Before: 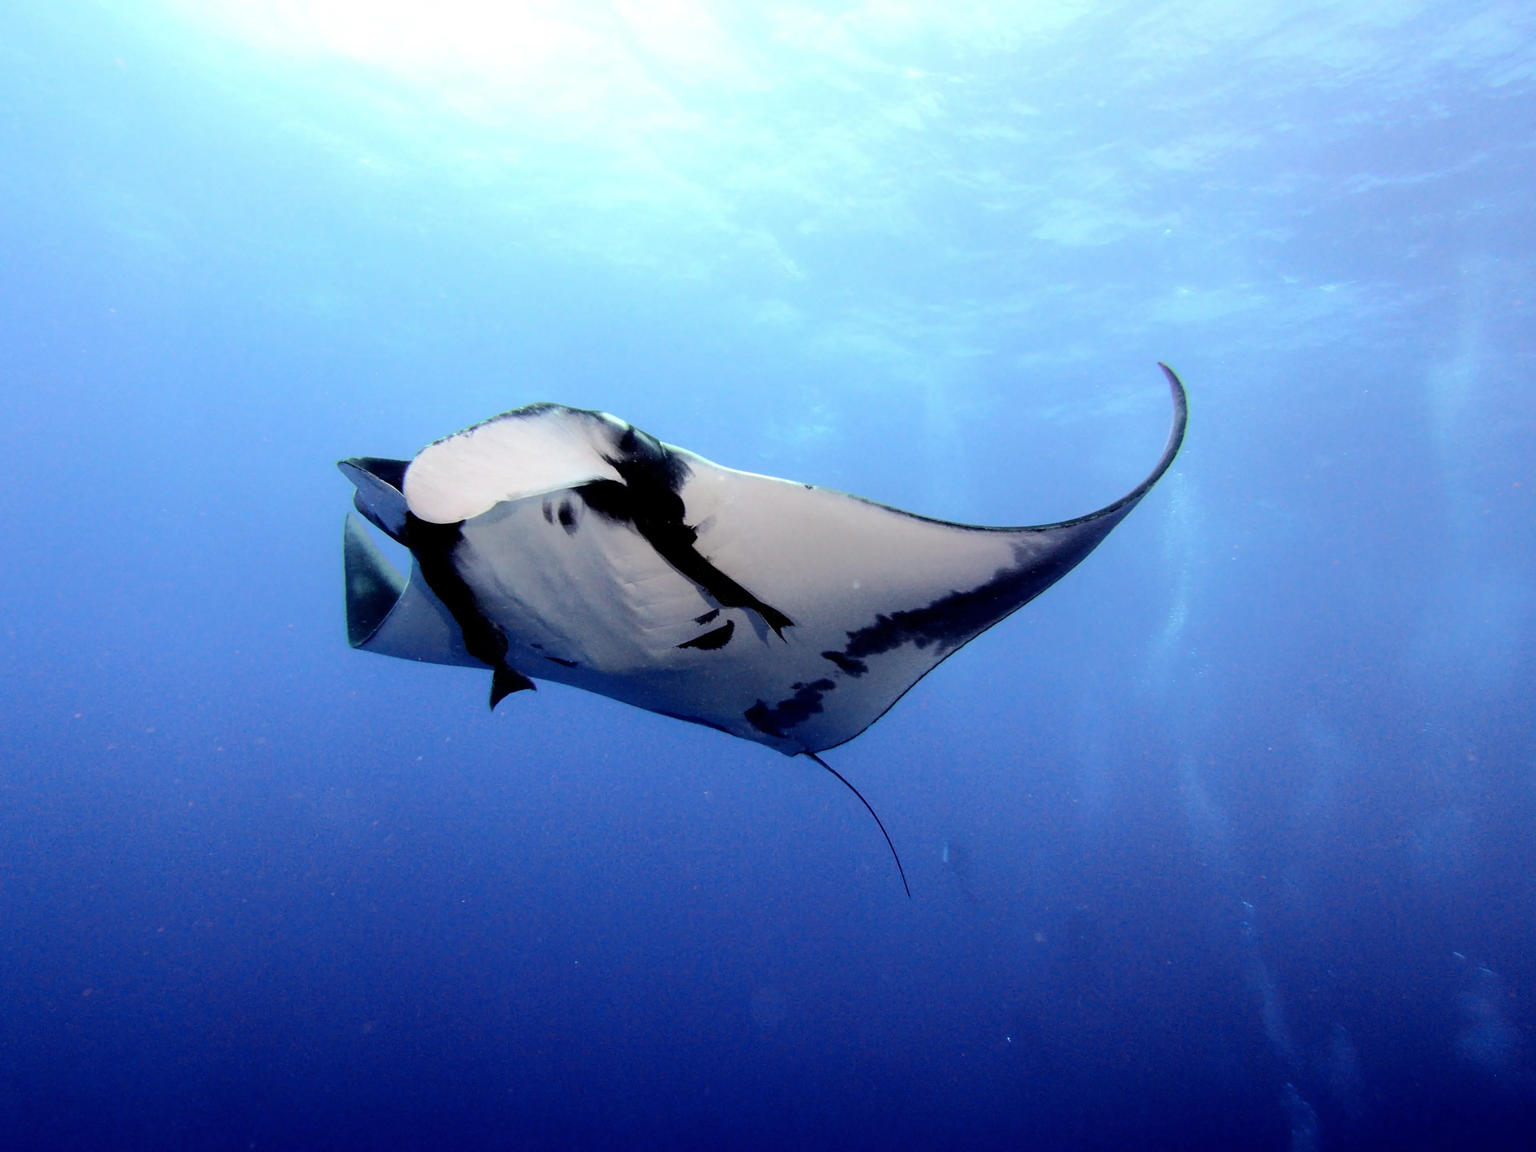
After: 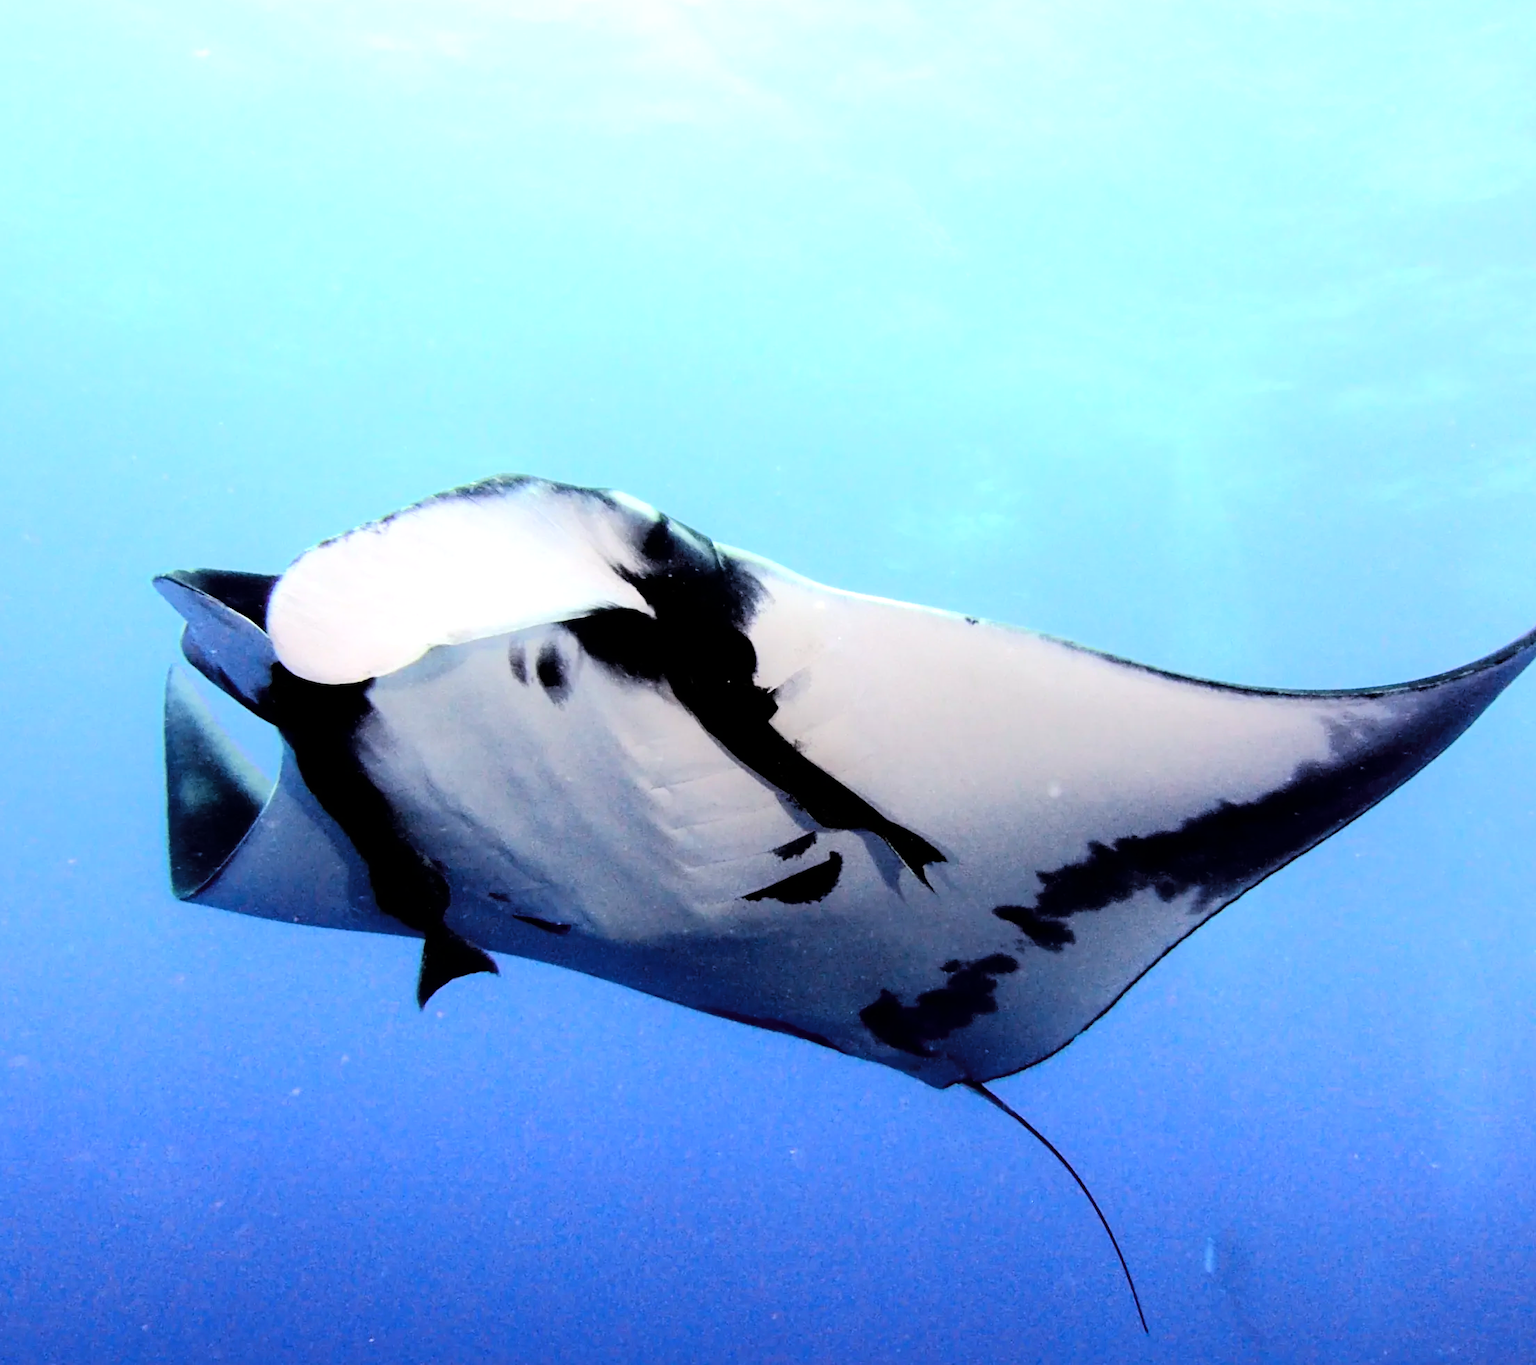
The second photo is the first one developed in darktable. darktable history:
tone equalizer: -8 EV -0.41 EV, -7 EV -0.41 EV, -6 EV -0.294 EV, -5 EV -0.215 EV, -3 EV 0.207 EV, -2 EV 0.316 EV, -1 EV 0.382 EV, +0 EV 0.427 EV
tone curve: curves: ch0 [(0, 0) (0.004, 0.001) (0.133, 0.112) (0.325, 0.362) (0.832, 0.893) (1, 1)], color space Lab, linked channels, preserve colors none
crop: left 16.251%, top 11.31%, right 26.181%, bottom 20.475%
